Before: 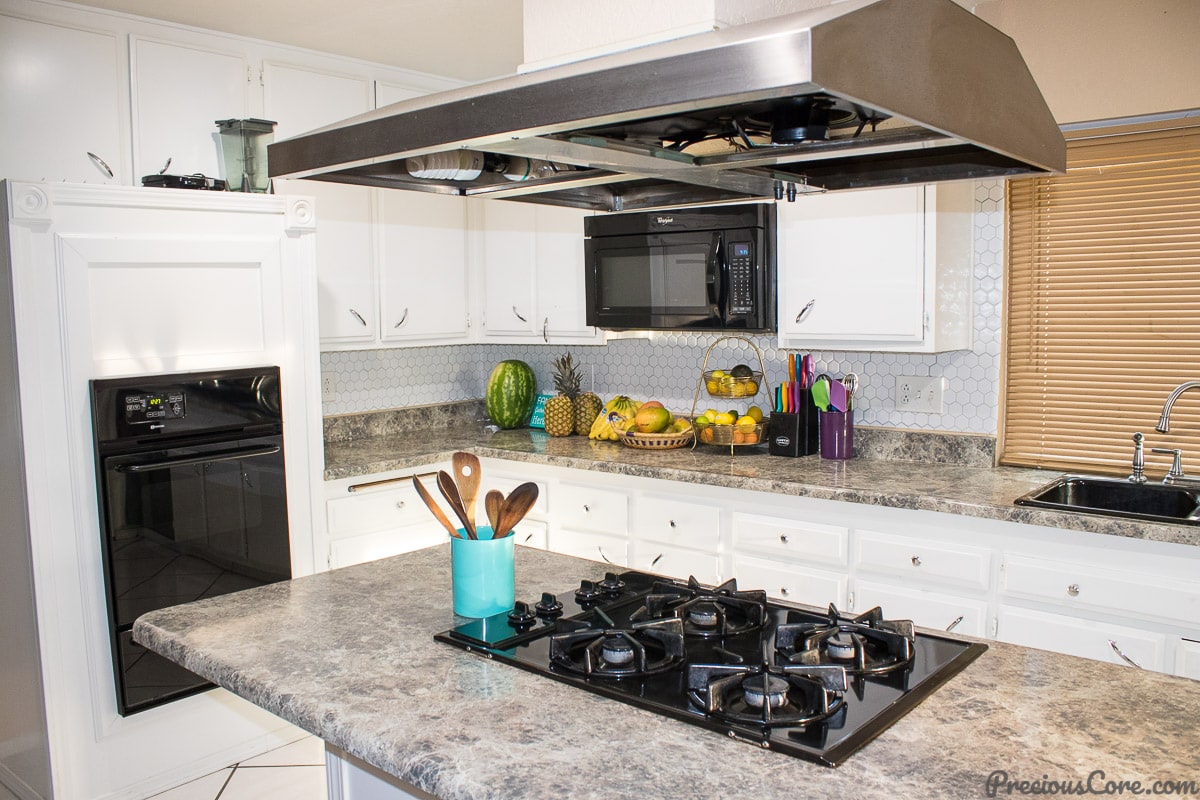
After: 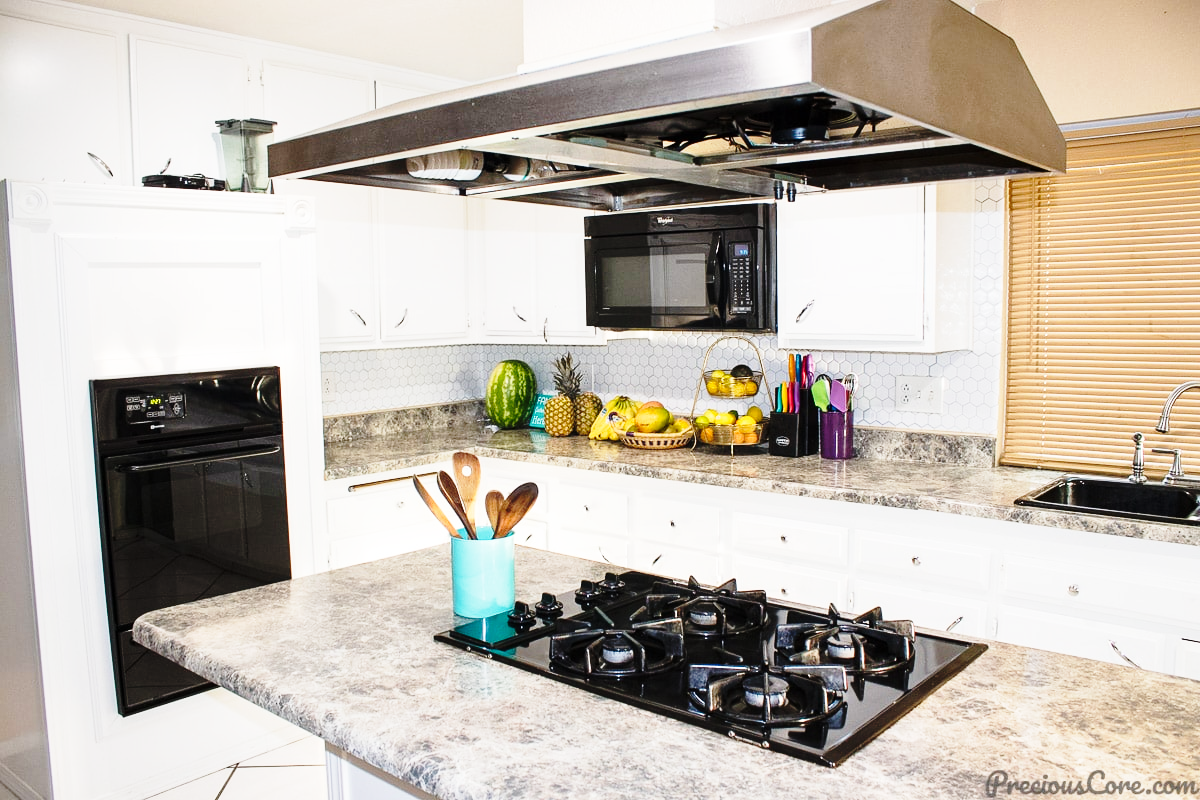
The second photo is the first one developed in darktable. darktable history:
base curve: curves: ch0 [(0, 0) (0.04, 0.03) (0.133, 0.232) (0.448, 0.748) (0.843, 0.968) (1, 1)], preserve colors none
contrast brightness saturation: saturation -0.05
